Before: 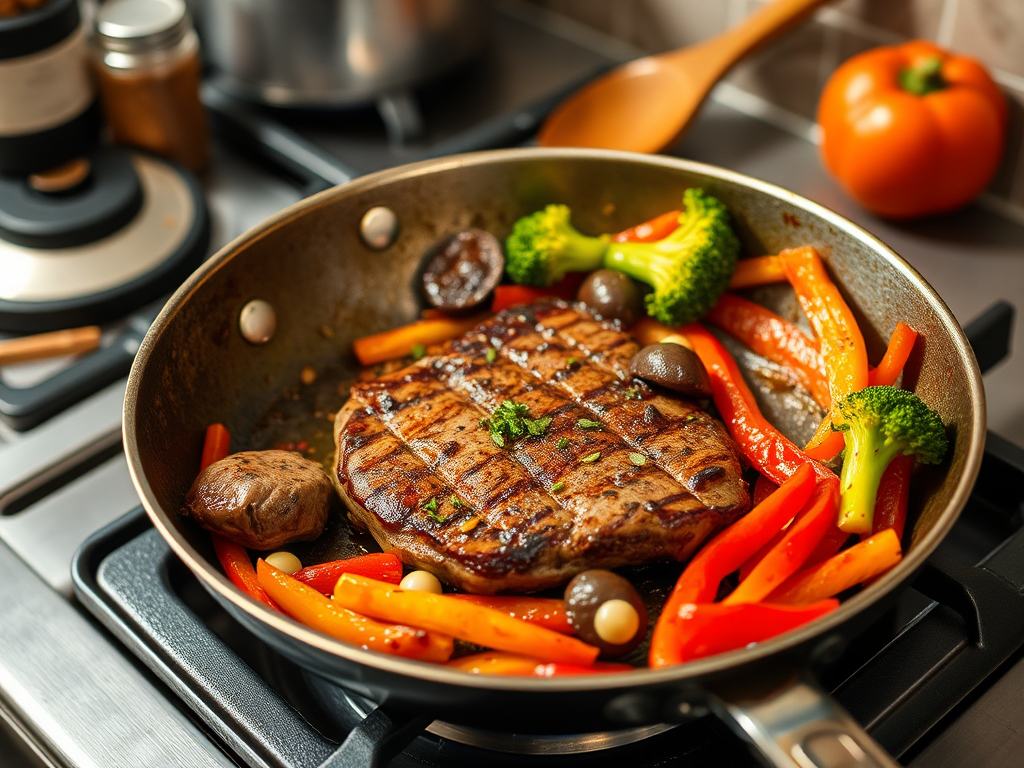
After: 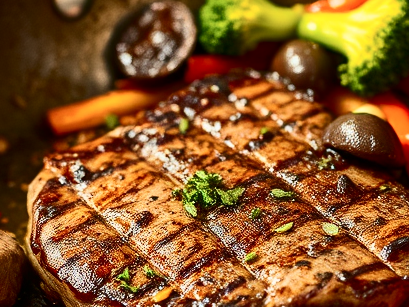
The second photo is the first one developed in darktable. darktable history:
crop: left 30%, top 30%, right 30%, bottom 30%
contrast brightness saturation: contrast 0.28
